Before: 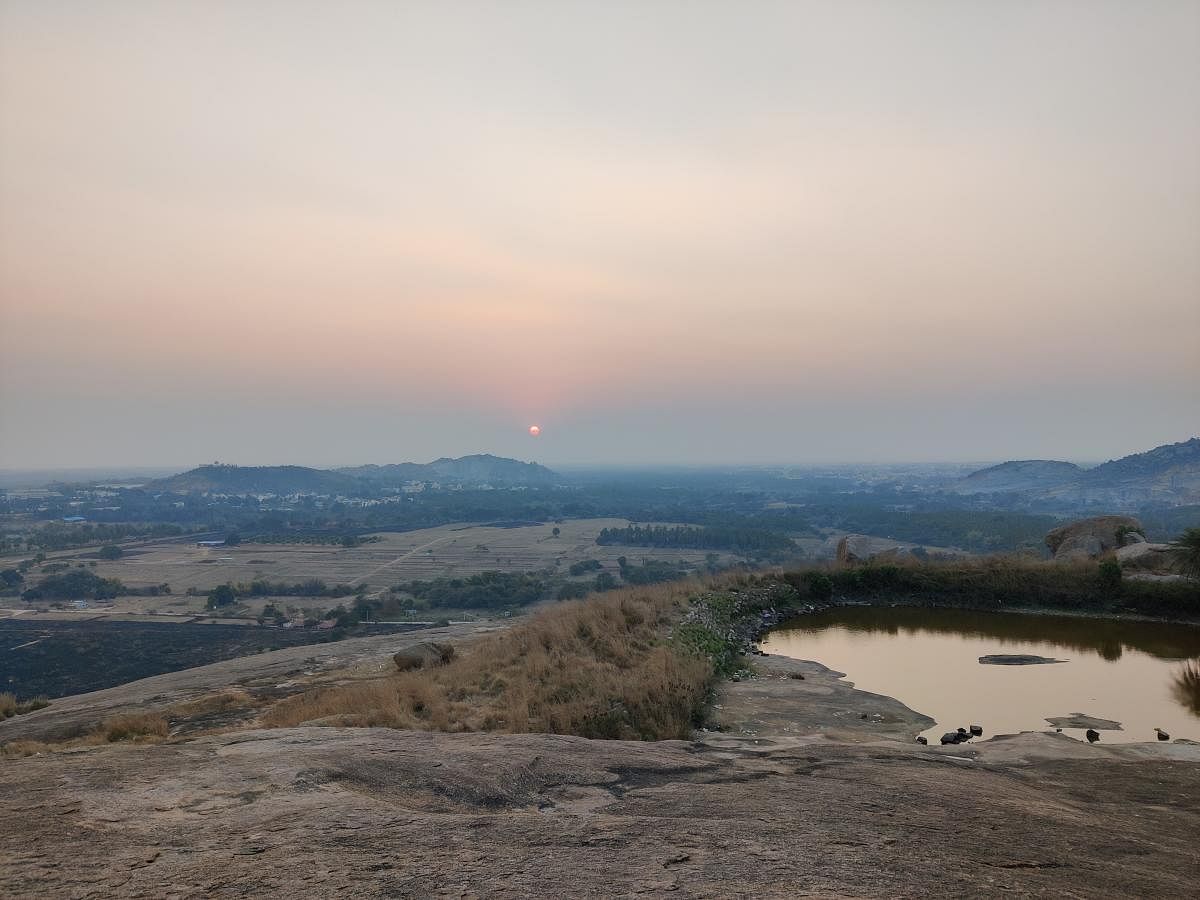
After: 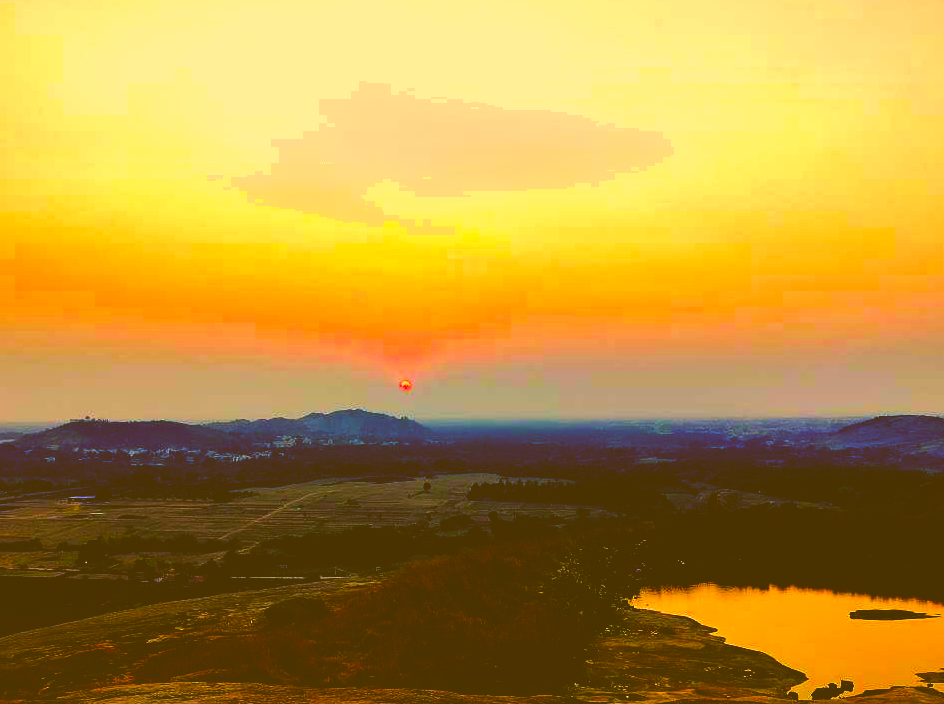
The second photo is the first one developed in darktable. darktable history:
exposure: black level correction 0, compensate highlight preservation false
tone equalizer: -8 EV -0.443 EV, -7 EV -0.426 EV, -6 EV -0.352 EV, -5 EV -0.218 EV, -3 EV 0.194 EV, -2 EV 0.333 EV, -1 EV 0.406 EV, +0 EV 0.398 EV, edges refinement/feathering 500, mask exposure compensation -1.57 EV, preserve details no
color correction: highlights a* 10.87, highlights b* 30.34, shadows a* 2.62, shadows b* 17.44, saturation 1.75
color balance rgb: perceptual saturation grading › global saturation 42.649%, saturation formula JzAzBz (2021)
crop and rotate: left 10.789%, top 5.031%, right 10.5%, bottom 16.659%
shadows and highlights: radius 267.41, soften with gaussian
base curve: curves: ch0 [(0, 0.036) (0.083, 0.04) (0.804, 1)], preserve colors none
